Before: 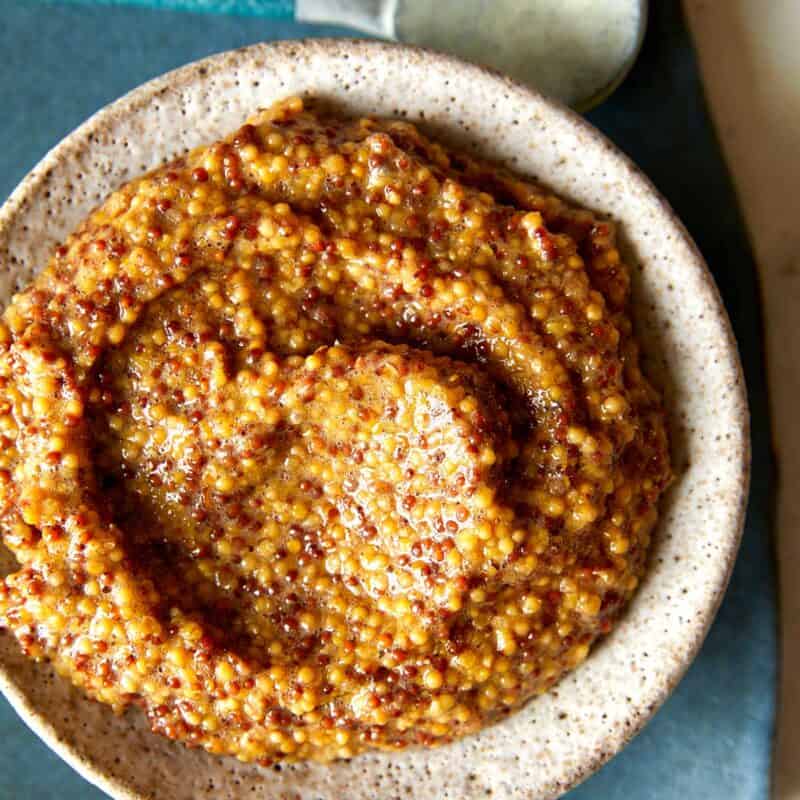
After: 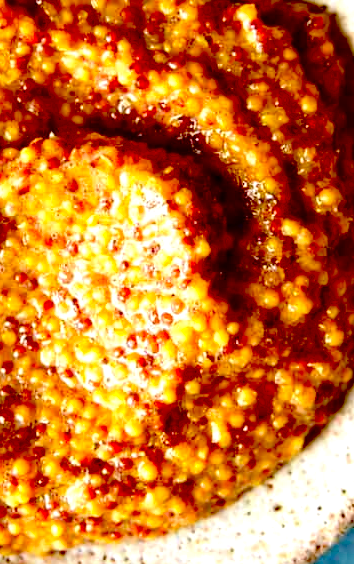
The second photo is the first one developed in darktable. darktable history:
exposure: black level correction 0.04, exposure 0.5 EV, compensate highlight preservation false
crop: left 35.698%, top 26.03%, right 20.037%, bottom 3.394%
tone equalizer: -8 EV -0.585 EV
contrast brightness saturation: brightness 0.09, saturation 0.191
